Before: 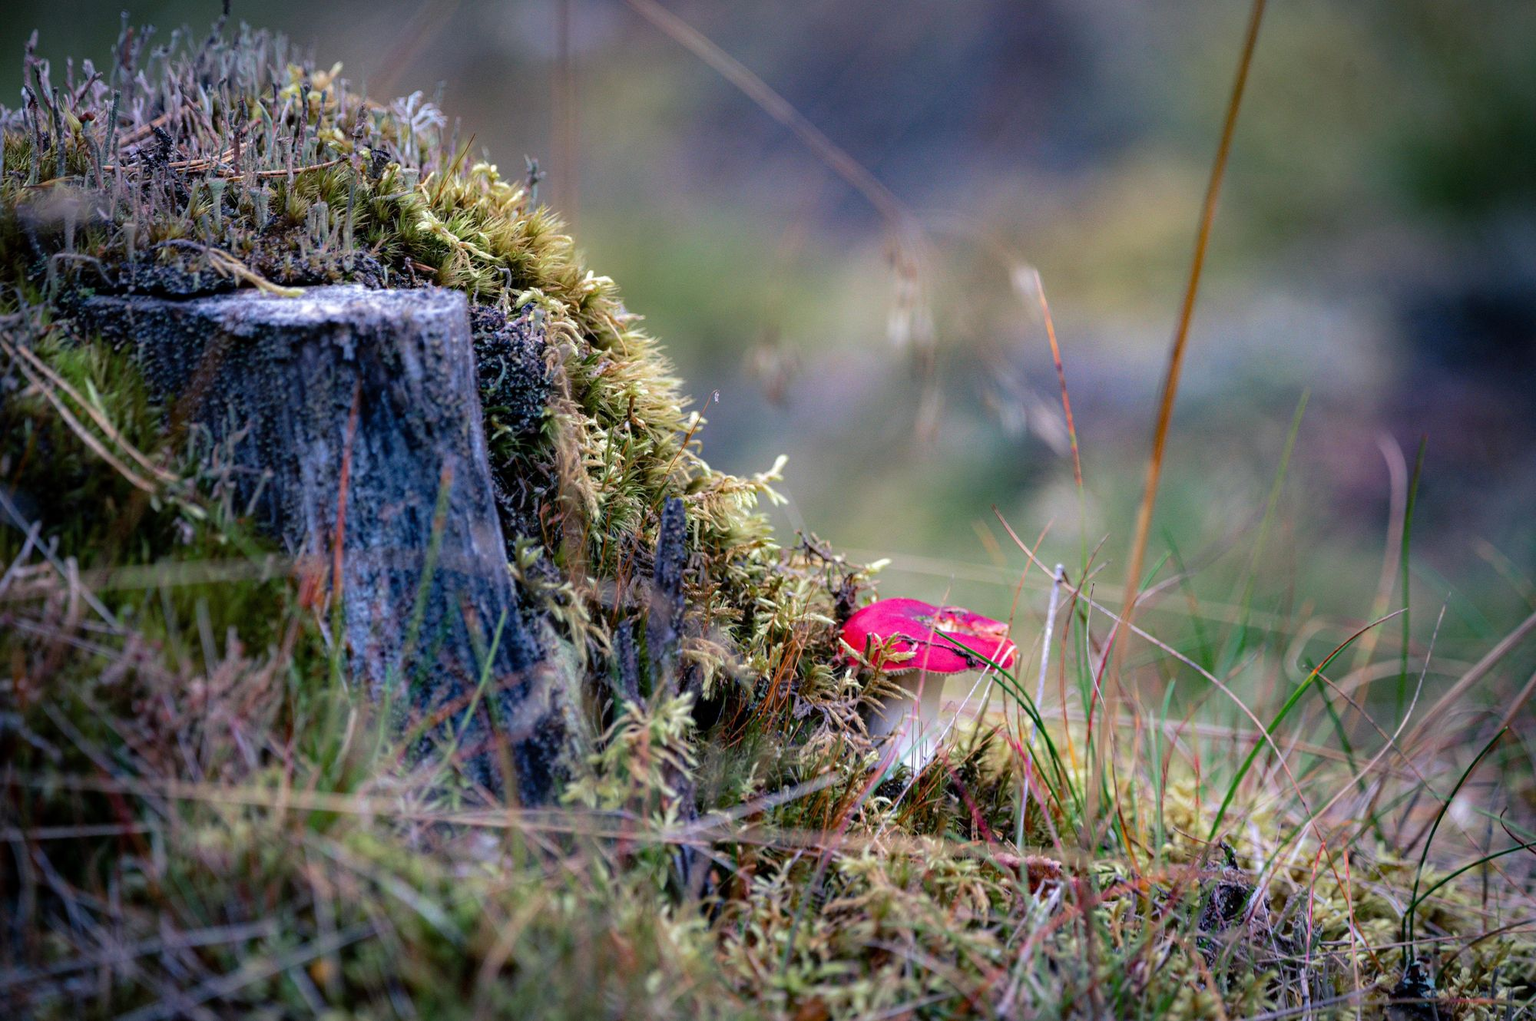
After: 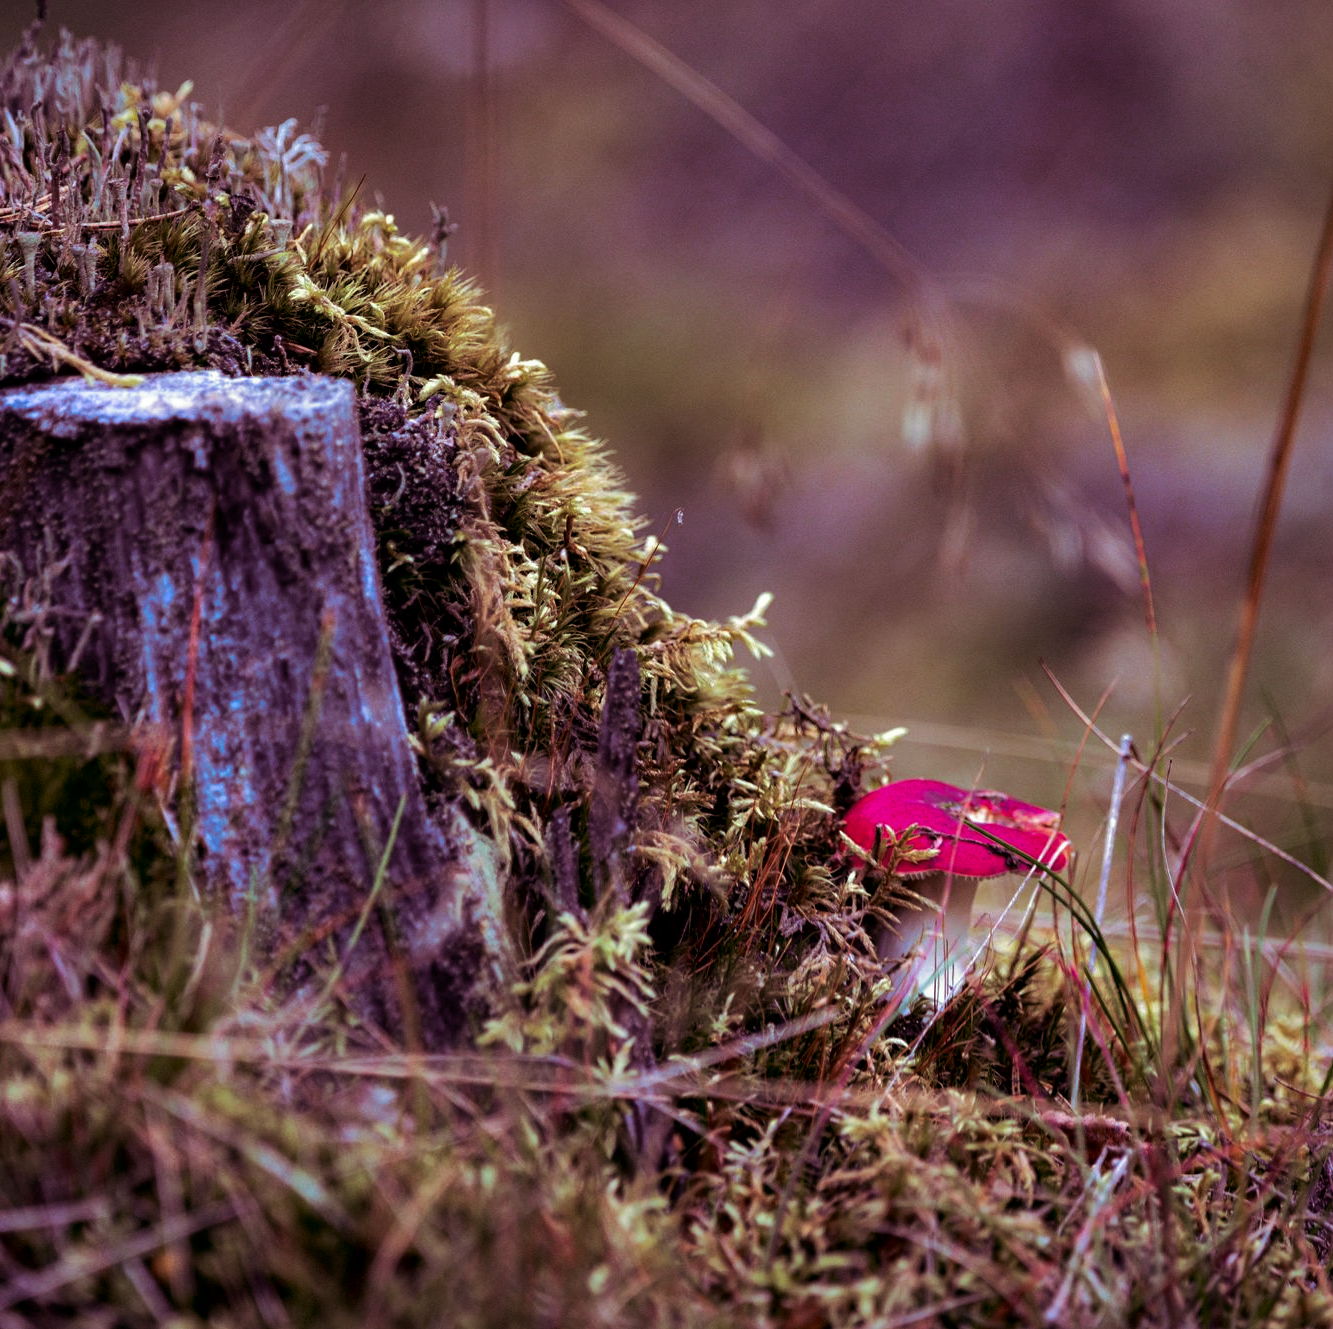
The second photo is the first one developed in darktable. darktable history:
split-toning: on, module defaults
crop and rotate: left 12.673%, right 20.66%
contrast brightness saturation: brightness -0.25, saturation 0.2
shadows and highlights: shadows 52.42, soften with gaussian
